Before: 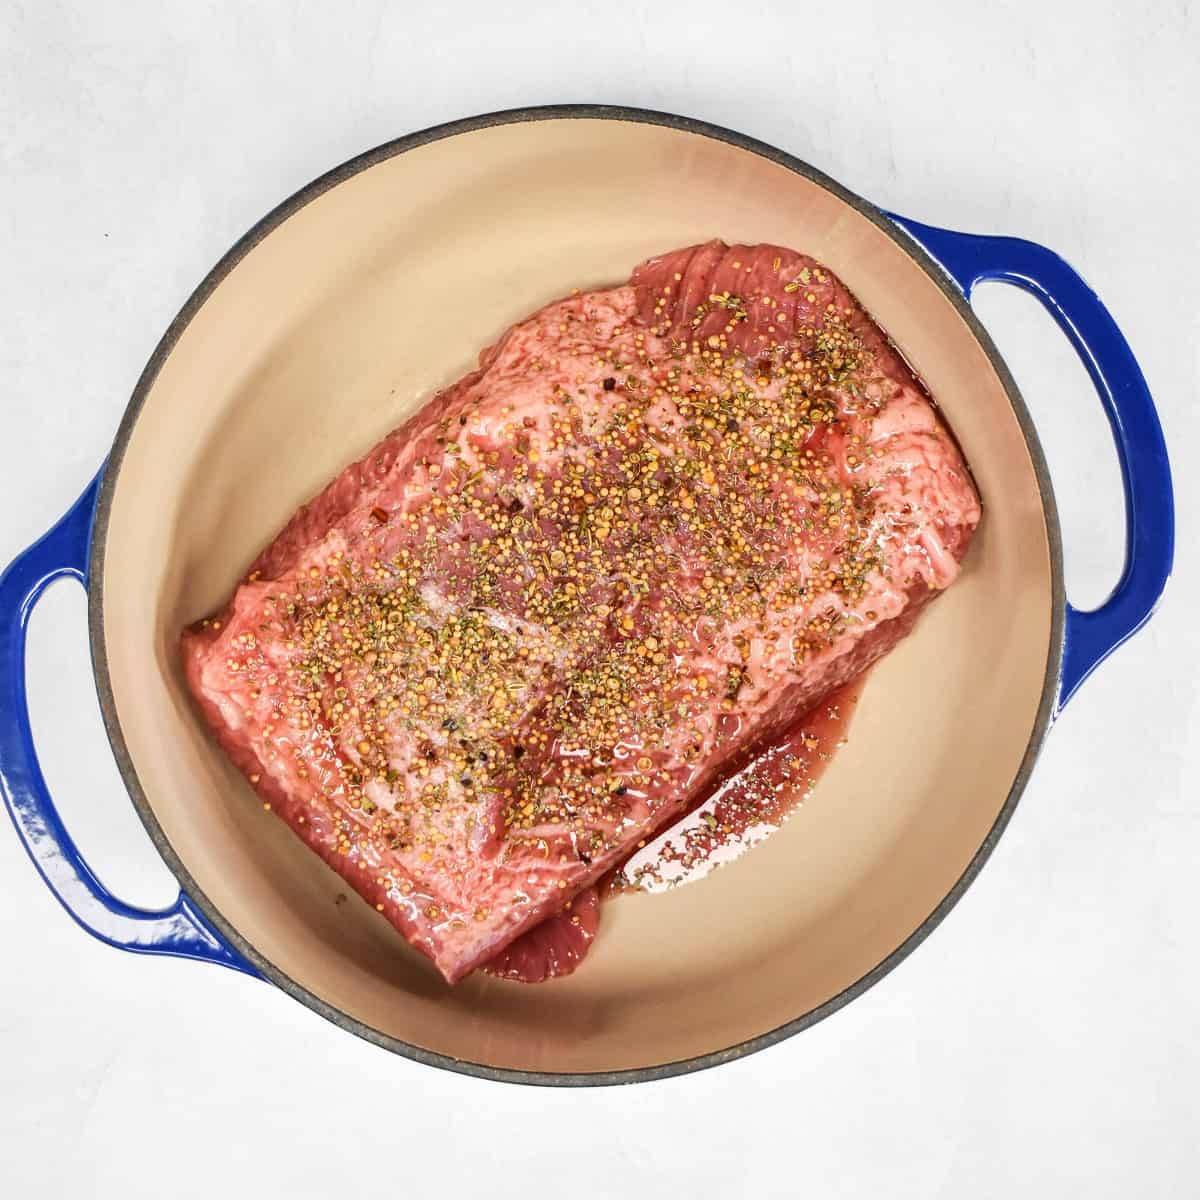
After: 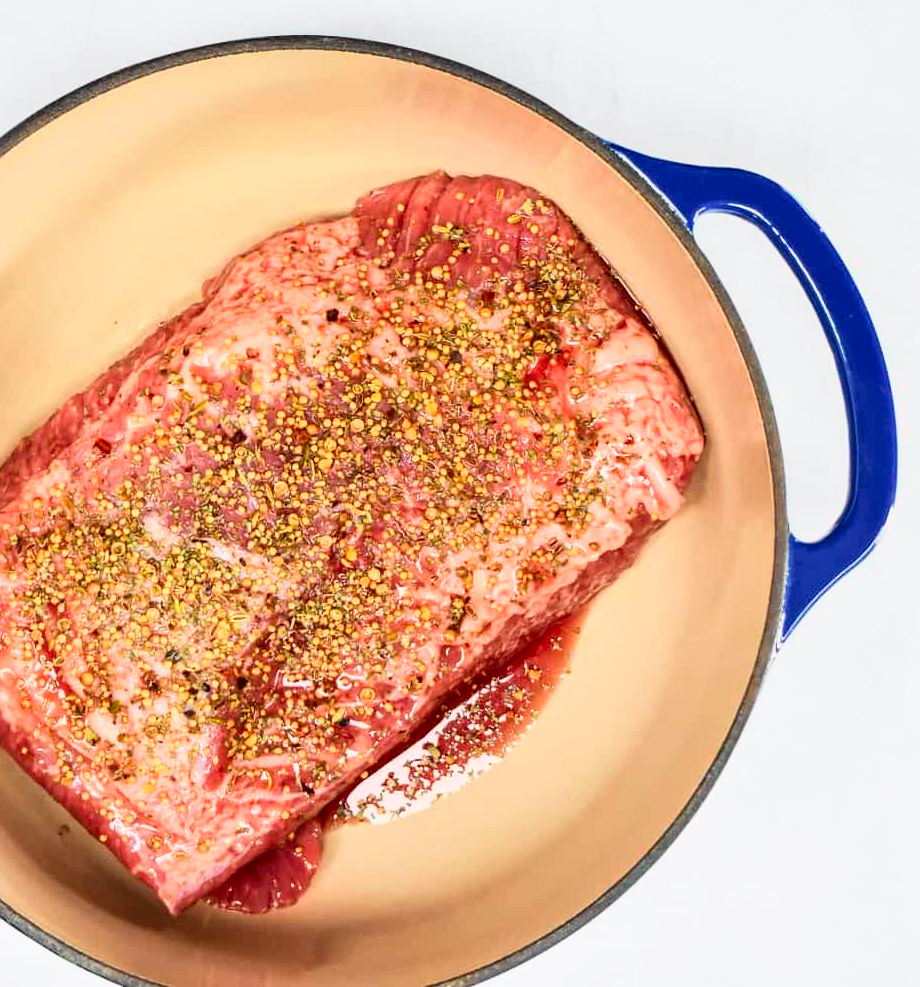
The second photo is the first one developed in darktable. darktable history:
tone curve: curves: ch0 [(0, 0) (0.051, 0.03) (0.096, 0.071) (0.243, 0.246) (0.461, 0.515) (0.605, 0.692) (0.761, 0.85) (0.881, 0.933) (1, 0.984)]; ch1 [(0, 0) (0.1, 0.038) (0.318, 0.243) (0.431, 0.384) (0.488, 0.475) (0.499, 0.499) (0.534, 0.546) (0.567, 0.592) (0.601, 0.632) (0.734, 0.809) (1, 1)]; ch2 [(0, 0) (0.297, 0.257) (0.414, 0.379) (0.453, 0.45) (0.479, 0.483) (0.504, 0.499) (0.52, 0.519) (0.541, 0.554) (0.614, 0.652) (0.817, 0.874) (1, 1)], color space Lab, independent channels, preserve colors none
crop: left 23.095%, top 5.827%, bottom 11.854%
